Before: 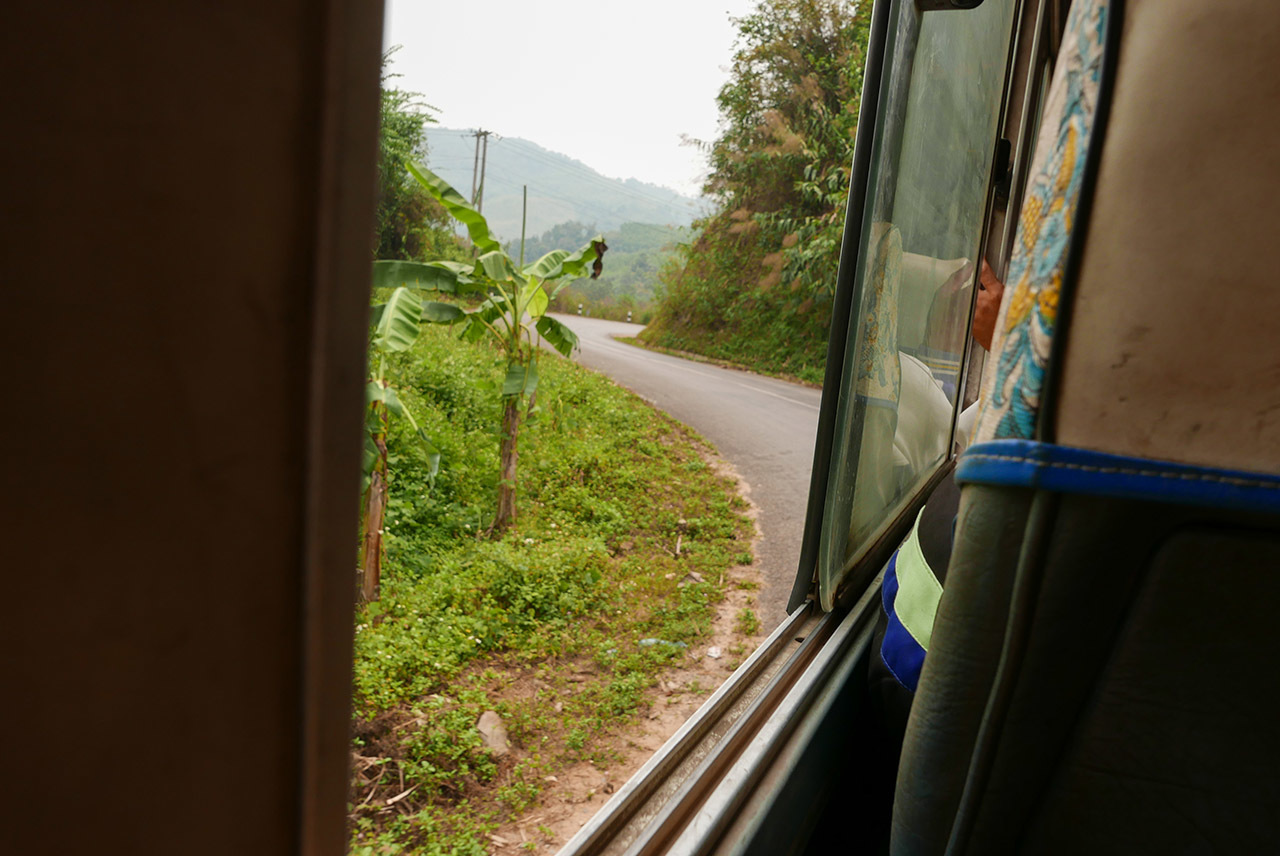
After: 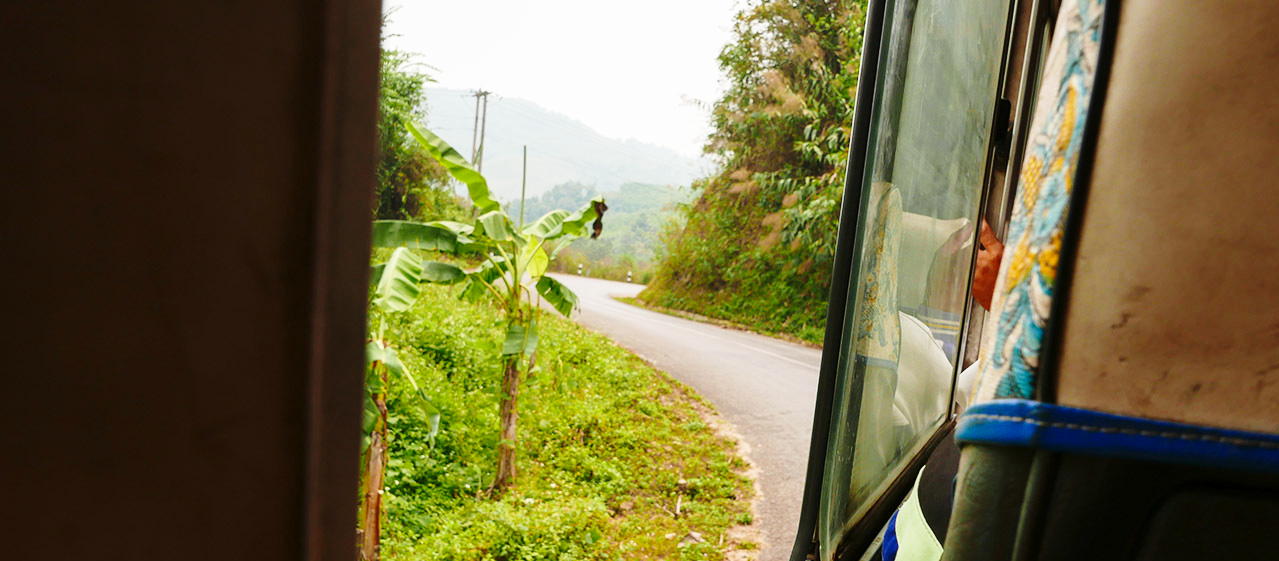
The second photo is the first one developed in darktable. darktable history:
base curve: curves: ch0 [(0, 0) (0.028, 0.03) (0.121, 0.232) (0.46, 0.748) (0.859, 0.968) (1, 1)], preserve colors none
crop and rotate: top 4.848%, bottom 29.503%
